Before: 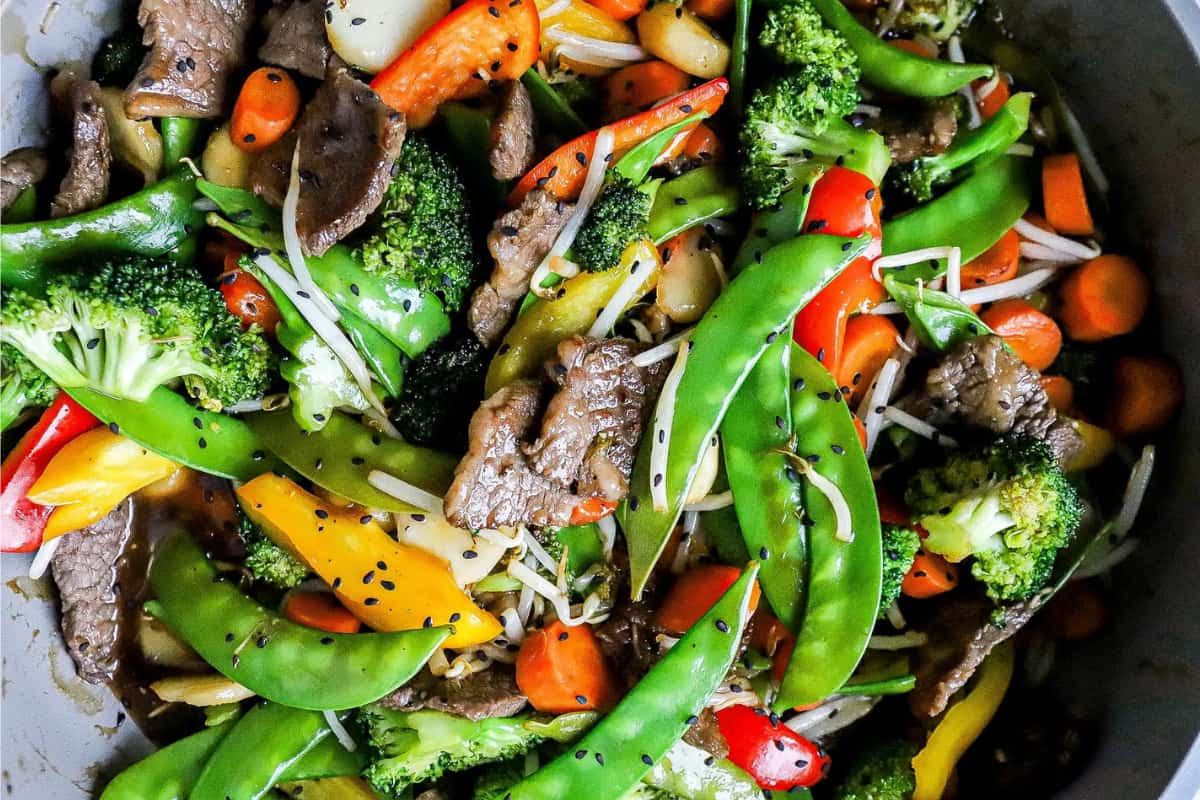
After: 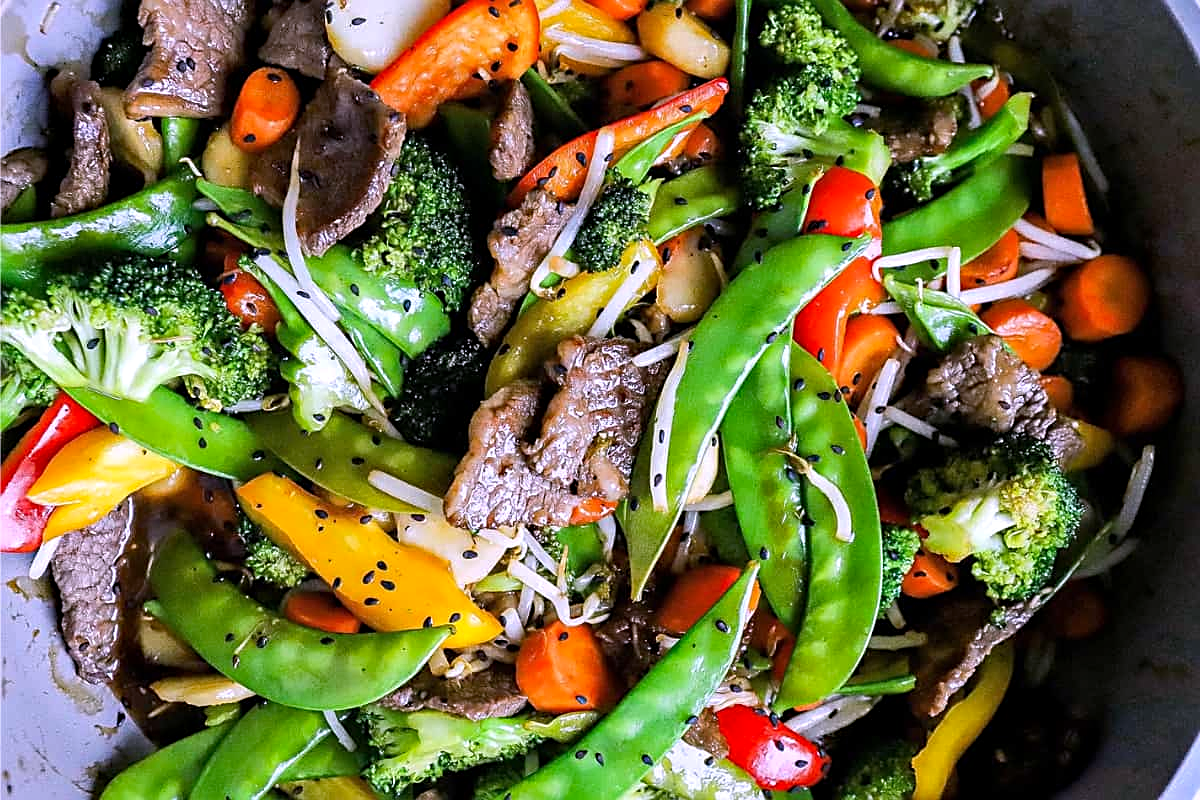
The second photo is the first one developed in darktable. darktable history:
haze removal: compatibility mode true, adaptive false
sharpen: on, module defaults
white balance: red 1.042, blue 1.17
